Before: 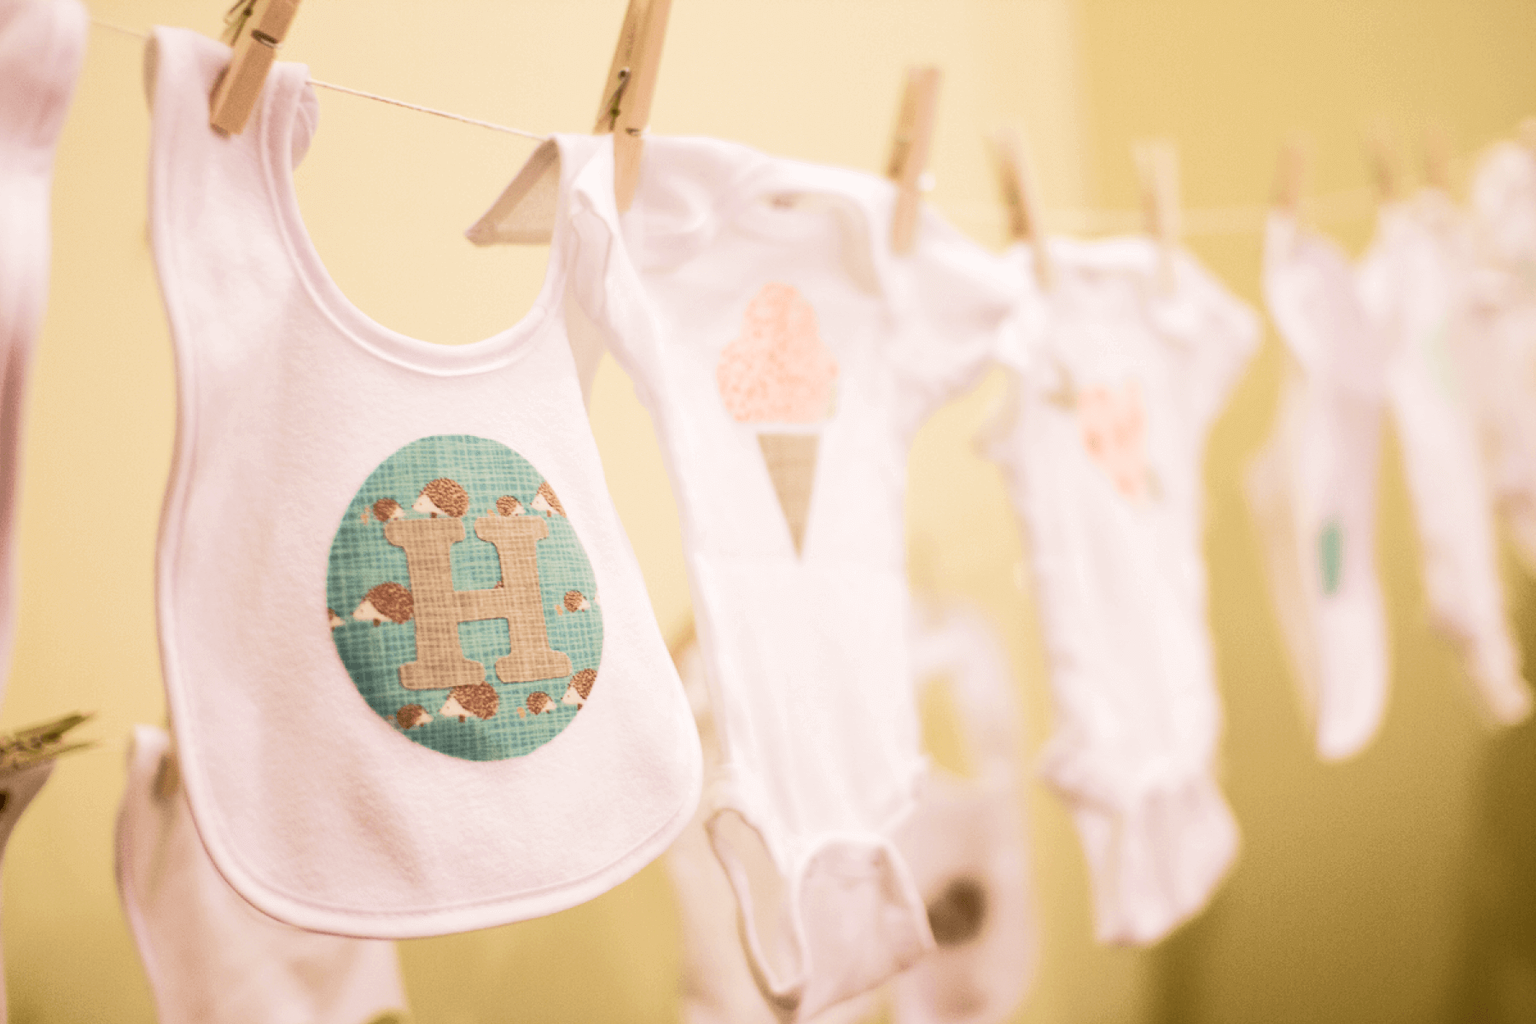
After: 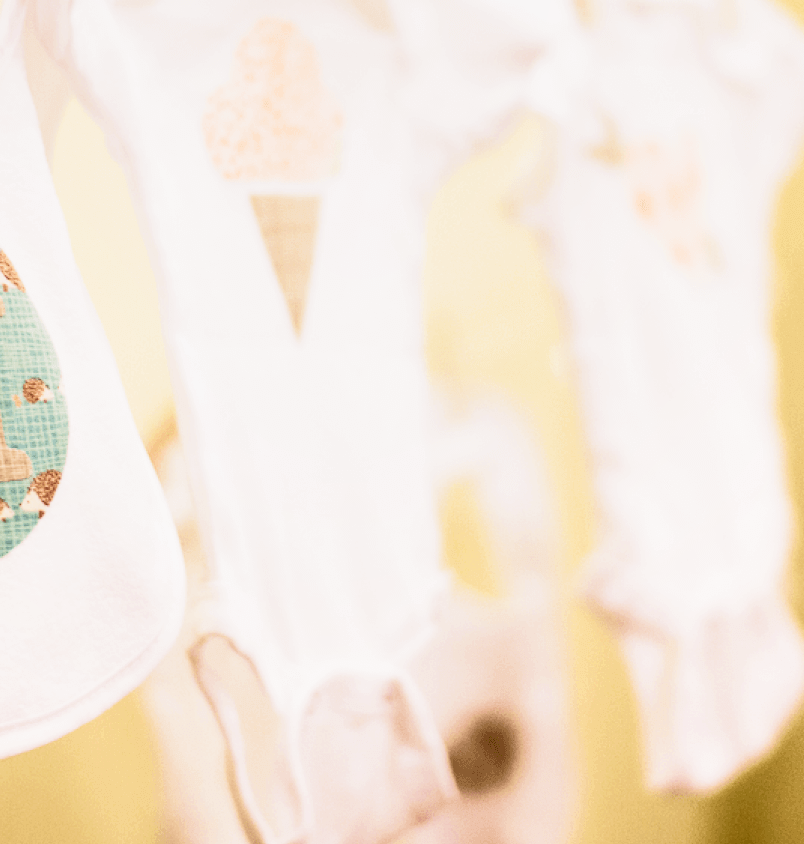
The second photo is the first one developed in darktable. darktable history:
local contrast: on, module defaults
crop: left 35.45%, top 26.19%, right 19.875%, bottom 3.446%
tone curve: curves: ch0 [(0, 0) (0.091, 0.077) (0.517, 0.574) (0.745, 0.82) (0.844, 0.908) (0.909, 0.942) (1, 0.973)]; ch1 [(0, 0) (0.437, 0.404) (0.5, 0.5) (0.534, 0.554) (0.58, 0.603) (0.616, 0.649) (1, 1)]; ch2 [(0, 0) (0.442, 0.415) (0.5, 0.5) (0.535, 0.557) (0.585, 0.62) (1, 1)], preserve colors none
